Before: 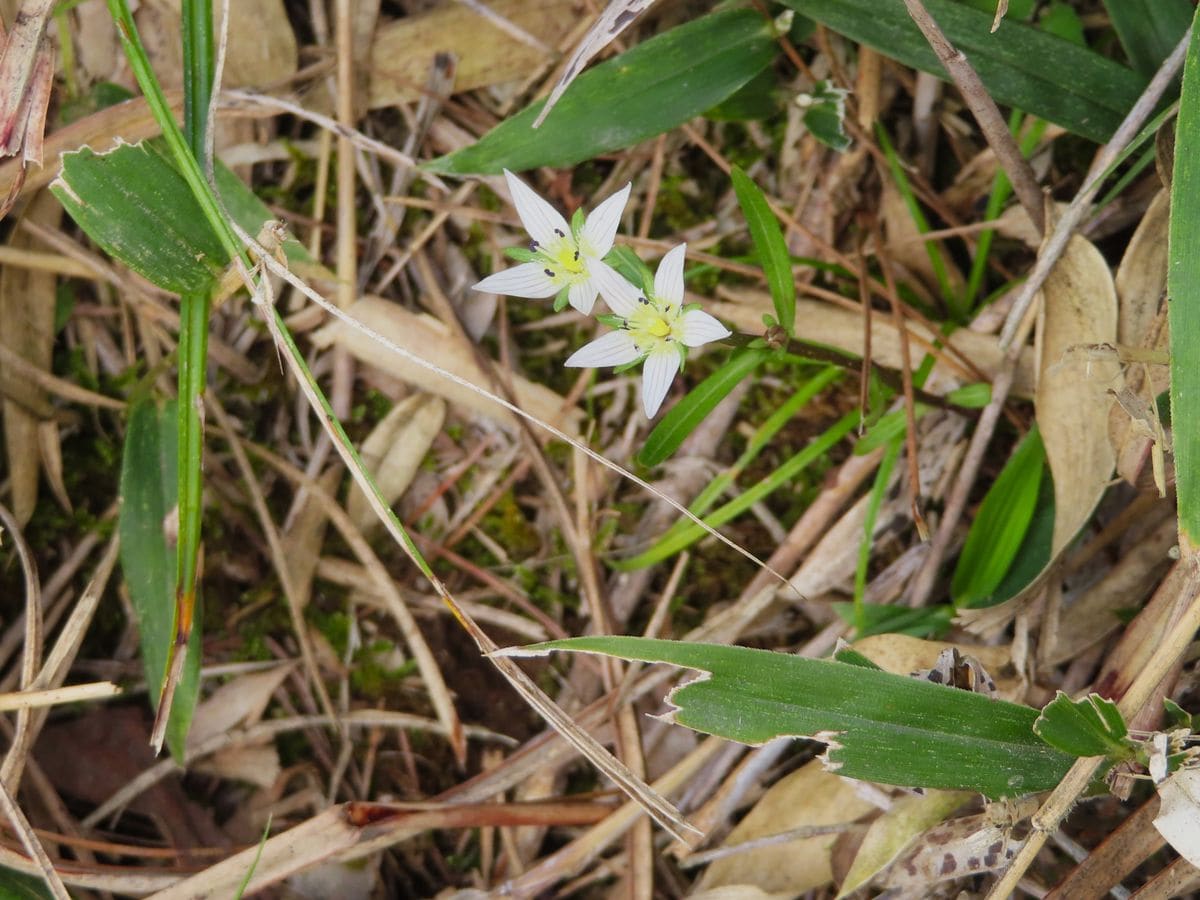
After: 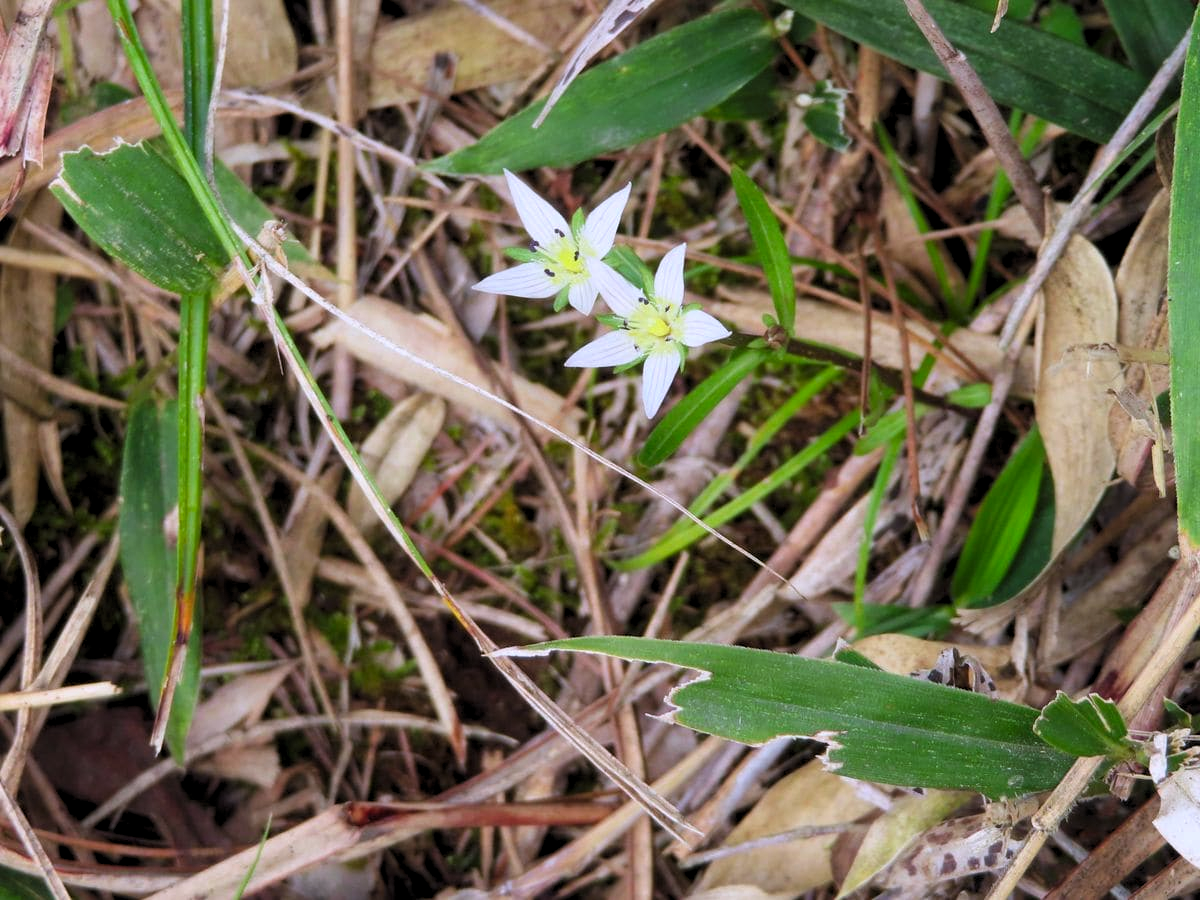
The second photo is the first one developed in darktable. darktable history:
levels: black 0.047%, levels [0.062, 0.494, 0.925]
color calibration: output R [0.946, 0.065, -0.013, 0], output G [-0.246, 1.264, -0.017, 0], output B [0.046, -0.098, 1.05, 0], illuminant custom, x 0.363, y 0.384, temperature 4521.12 K
